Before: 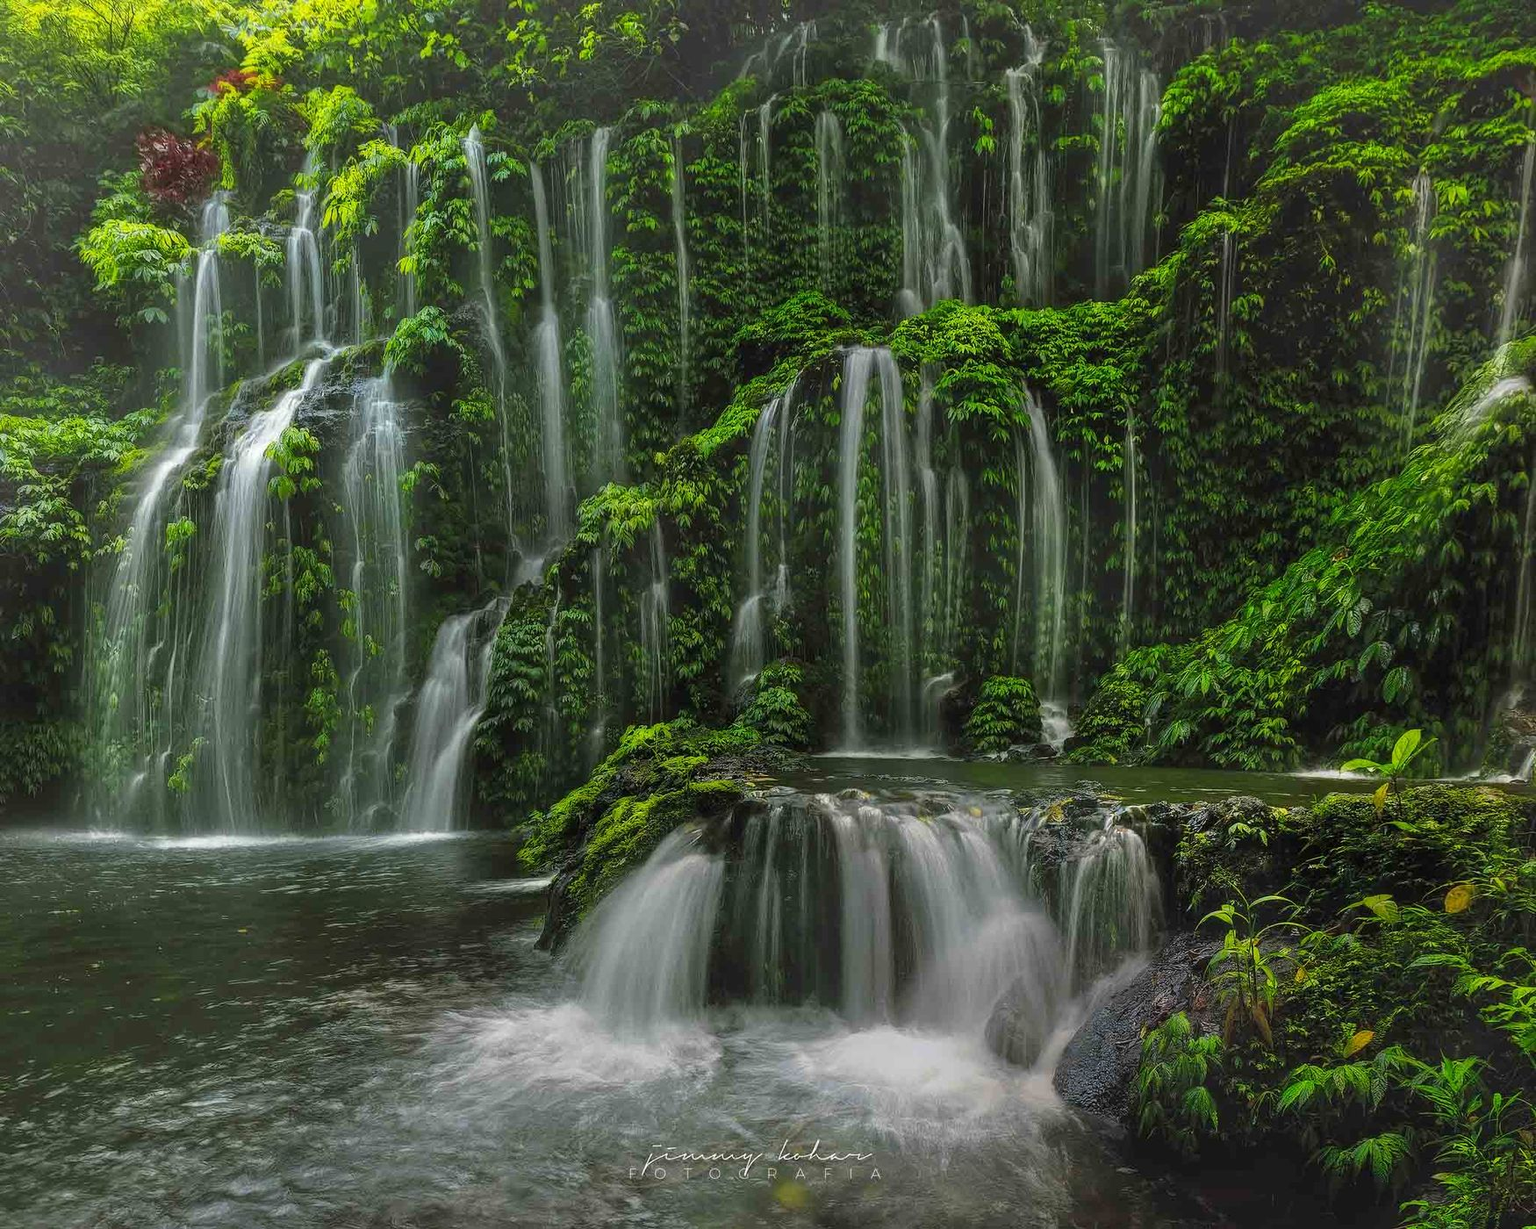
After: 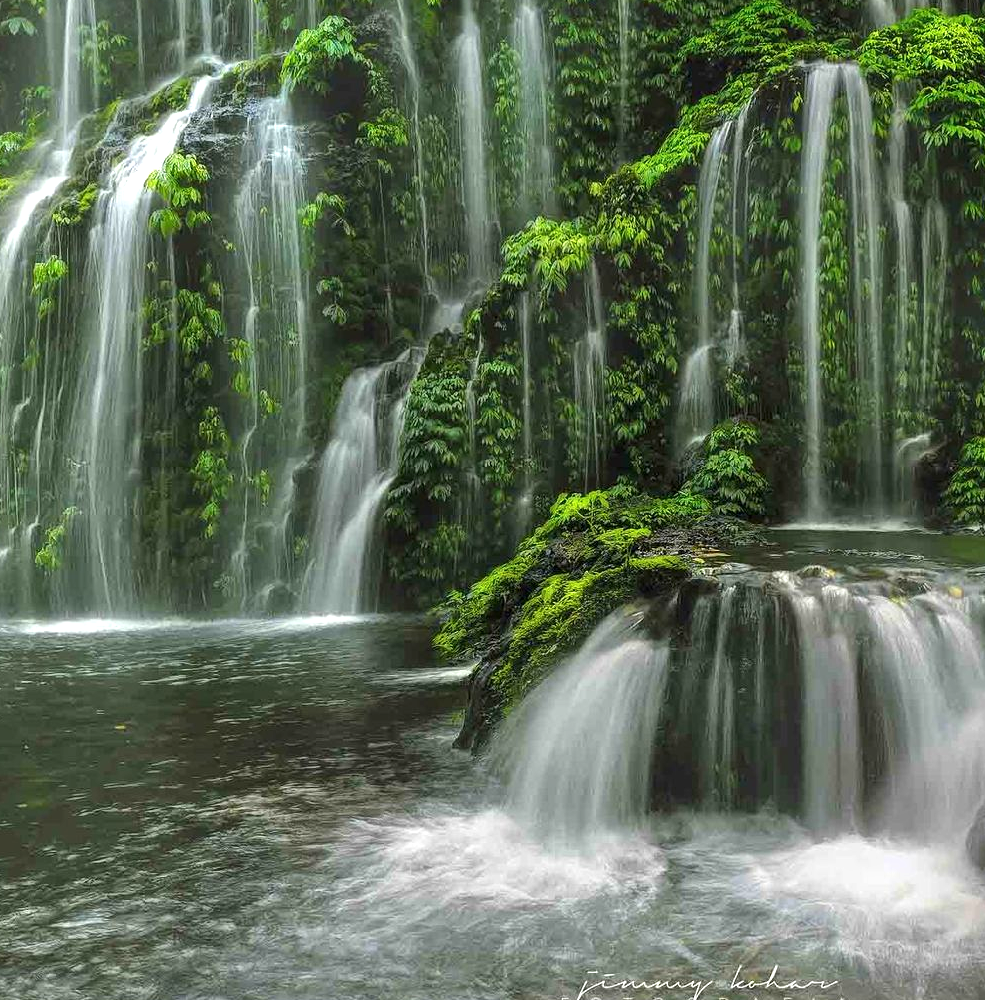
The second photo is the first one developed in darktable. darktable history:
crop: left 8.966%, top 23.852%, right 34.699%, bottom 4.703%
exposure: exposure 0.636 EV, compensate highlight preservation false
local contrast: mode bilateral grid, contrast 20, coarseness 50, detail 120%, midtone range 0.2
